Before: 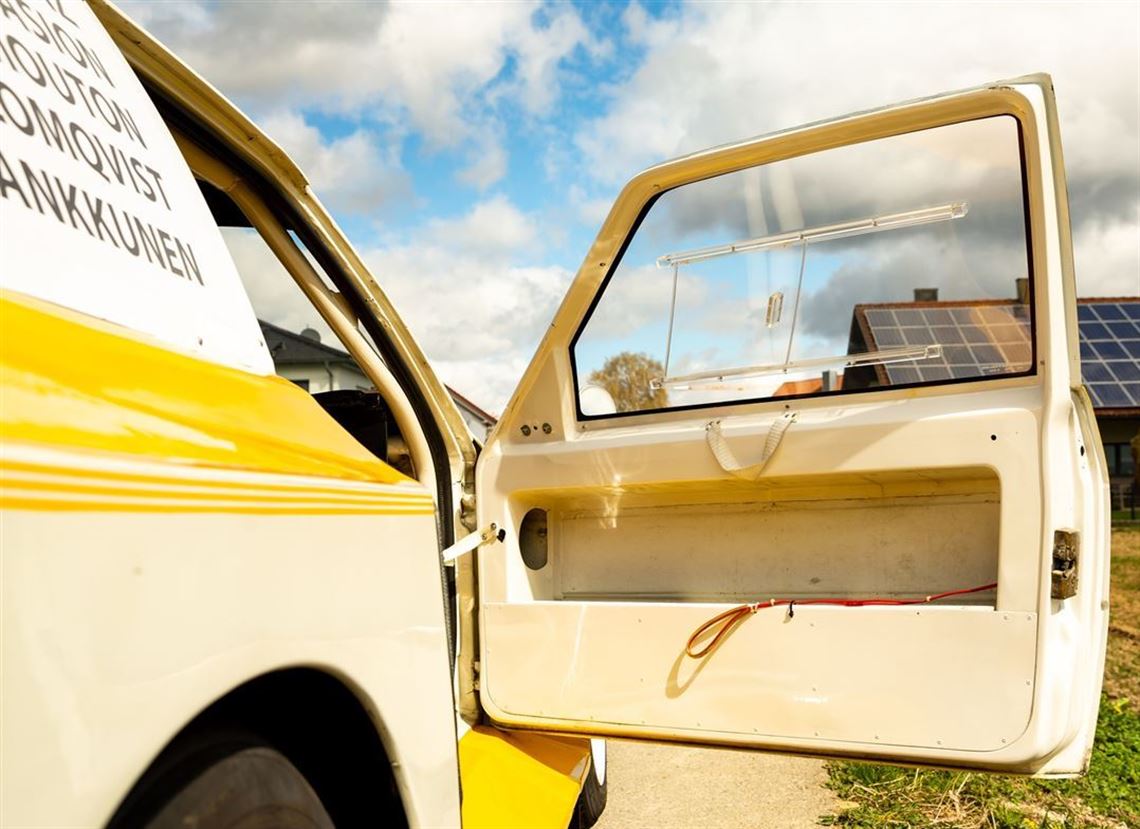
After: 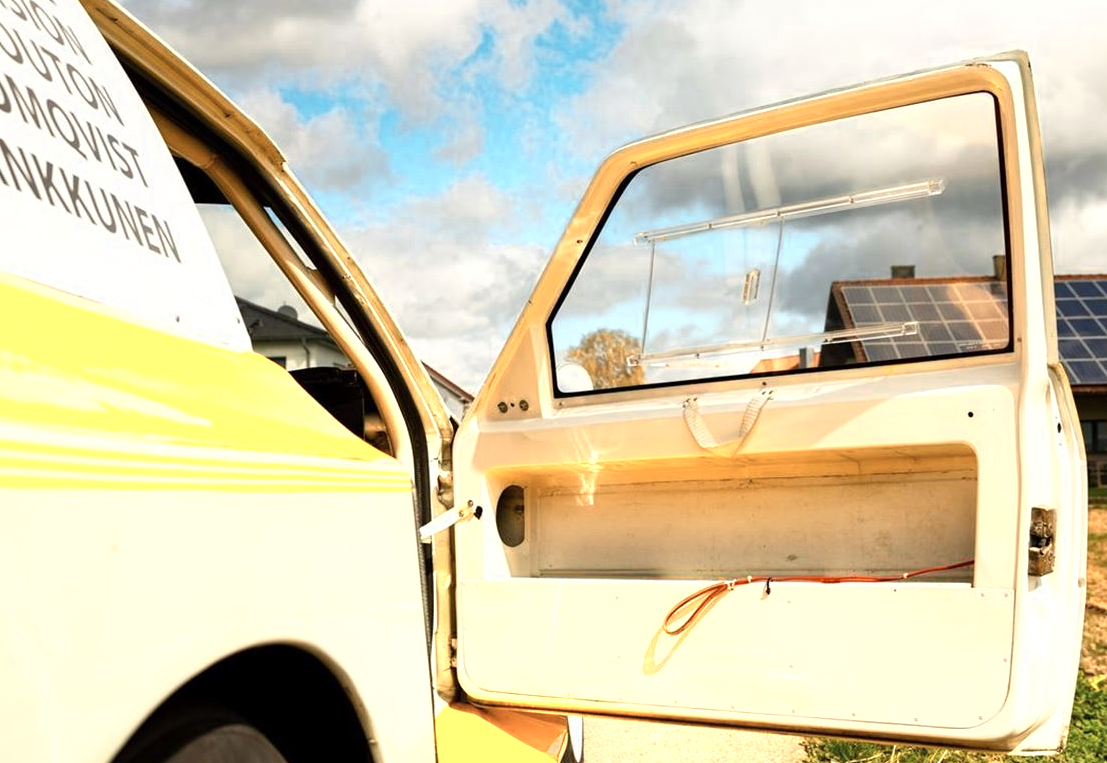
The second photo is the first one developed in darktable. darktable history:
color zones: curves: ch0 [(0.018, 0.548) (0.197, 0.654) (0.425, 0.447) (0.605, 0.658) (0.732, 0.579)]; ch1 [(0.105, 0.531) (0.224, 0.531) (0.386, 0.39) (0.618, 0.456) (0.732, 0.456) (0.956, 0.421)]; ch2 [(0.039, 0.583) (0.215, 0.465) (0.399, 0.544) (0.465, 0.548) (0.614, 0.447) (0.724, 0.43) (0.882, 0.623) (0.956, 0.632)]
crop: left 2.018%, top 2.884%, right 0.842%, bottom 4.969%
